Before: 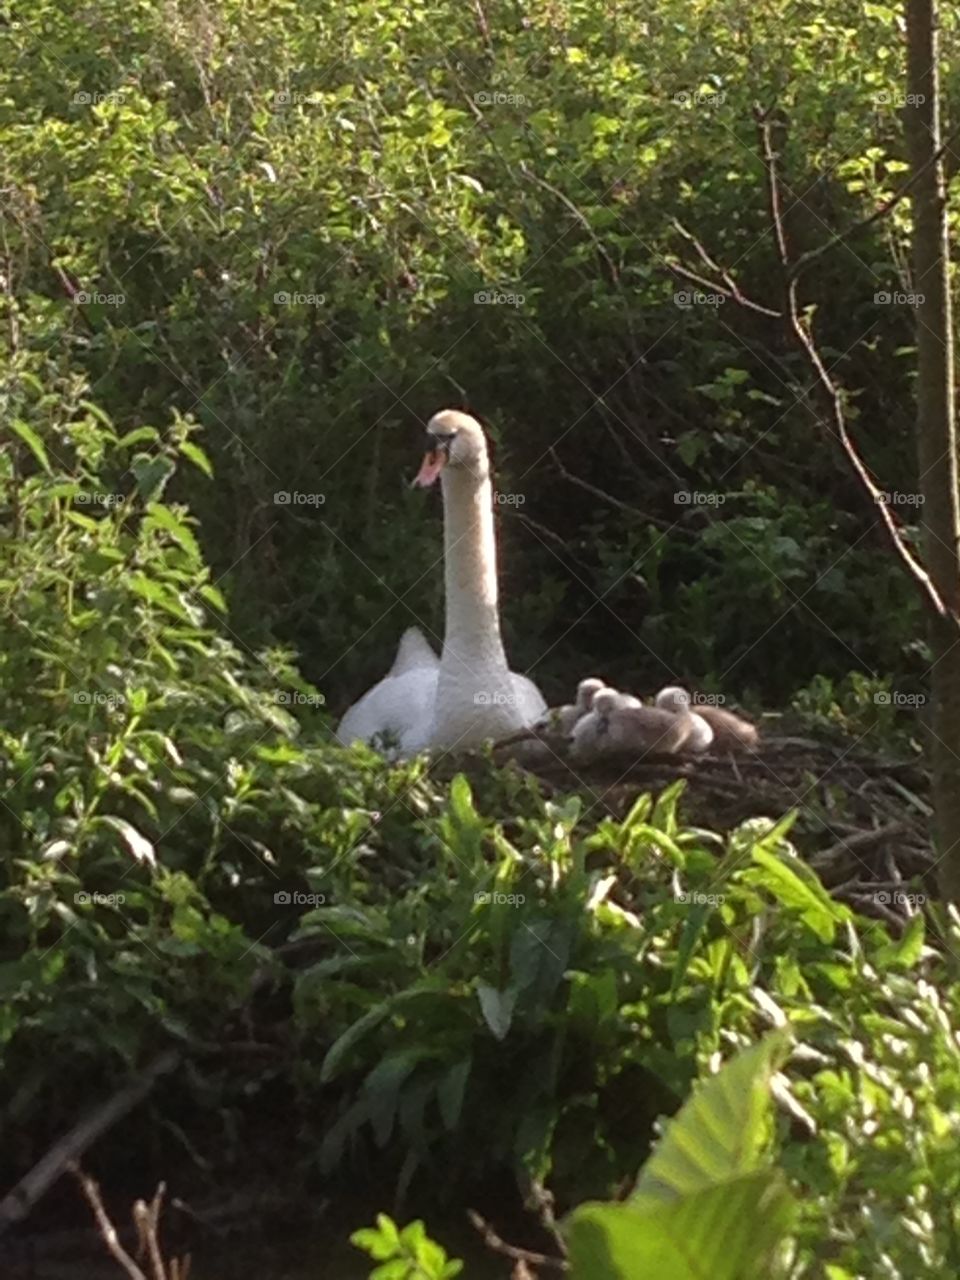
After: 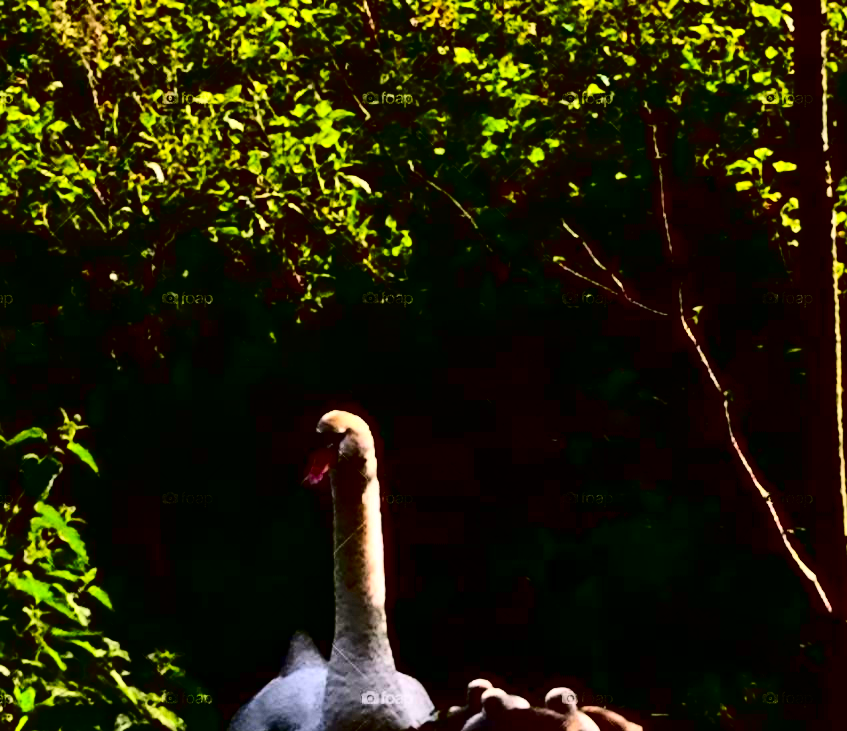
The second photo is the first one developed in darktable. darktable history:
contrast brightness saturation: contrast 0.761, brightness -0.999, saturation 0.993
color balance rgb: highlights gain › chroma 0.288%, highlights gain › hue 332.38°, perceptual saturation grading › global saturation 25.171%
crop and rotate: left 11.684%, bottom 42.875%
